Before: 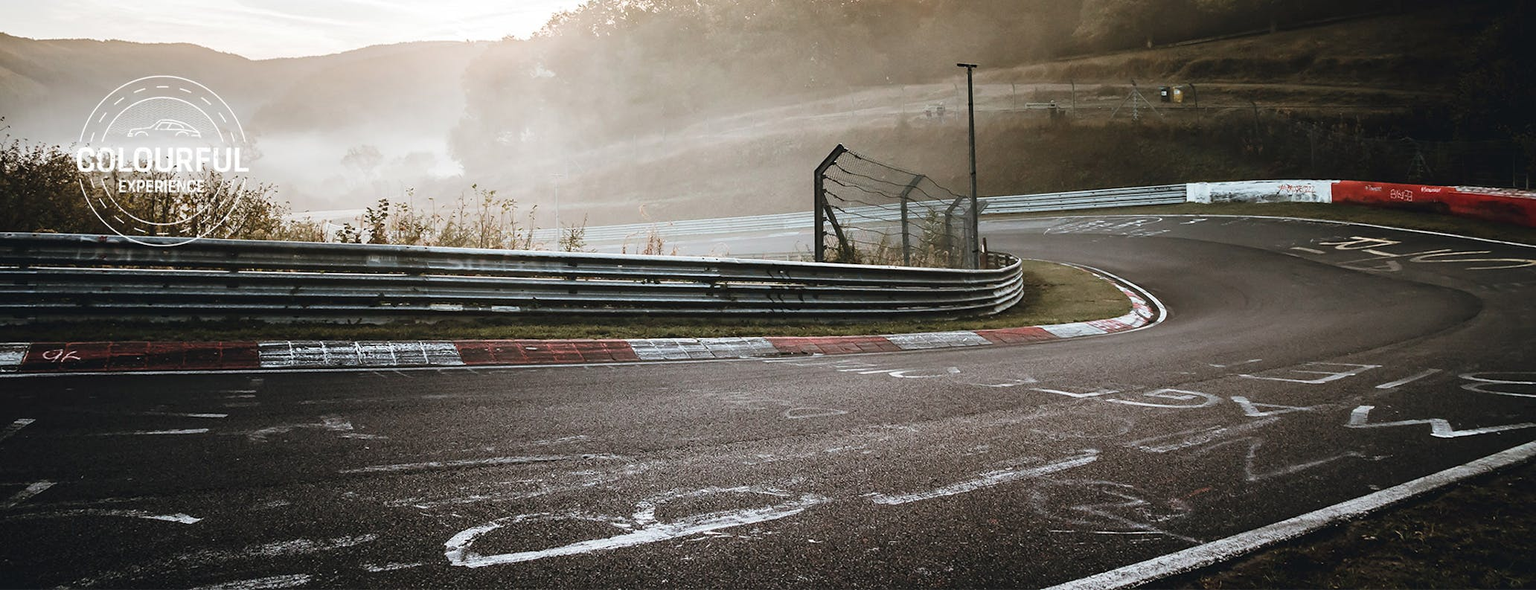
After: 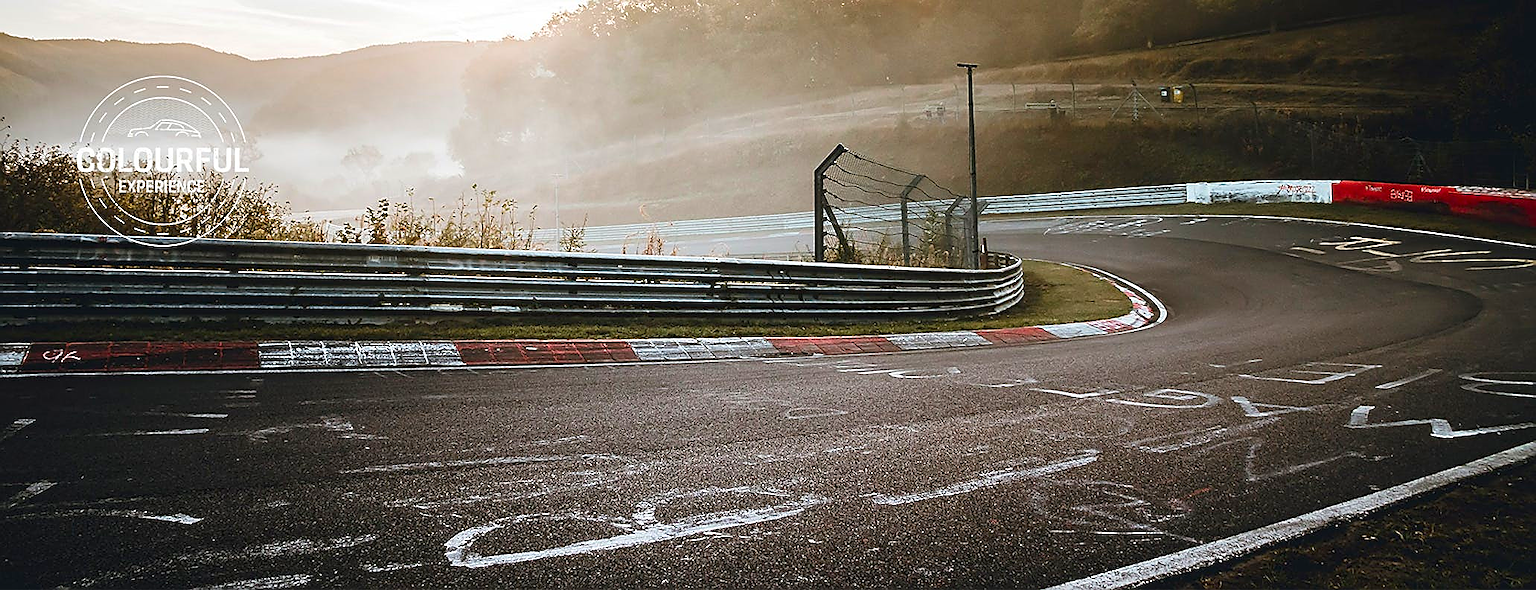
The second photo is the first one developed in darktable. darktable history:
contrast brightness saturation: saturation 0.5
sharpen: radius 1.4, amount 1.25, threshold 0.7
